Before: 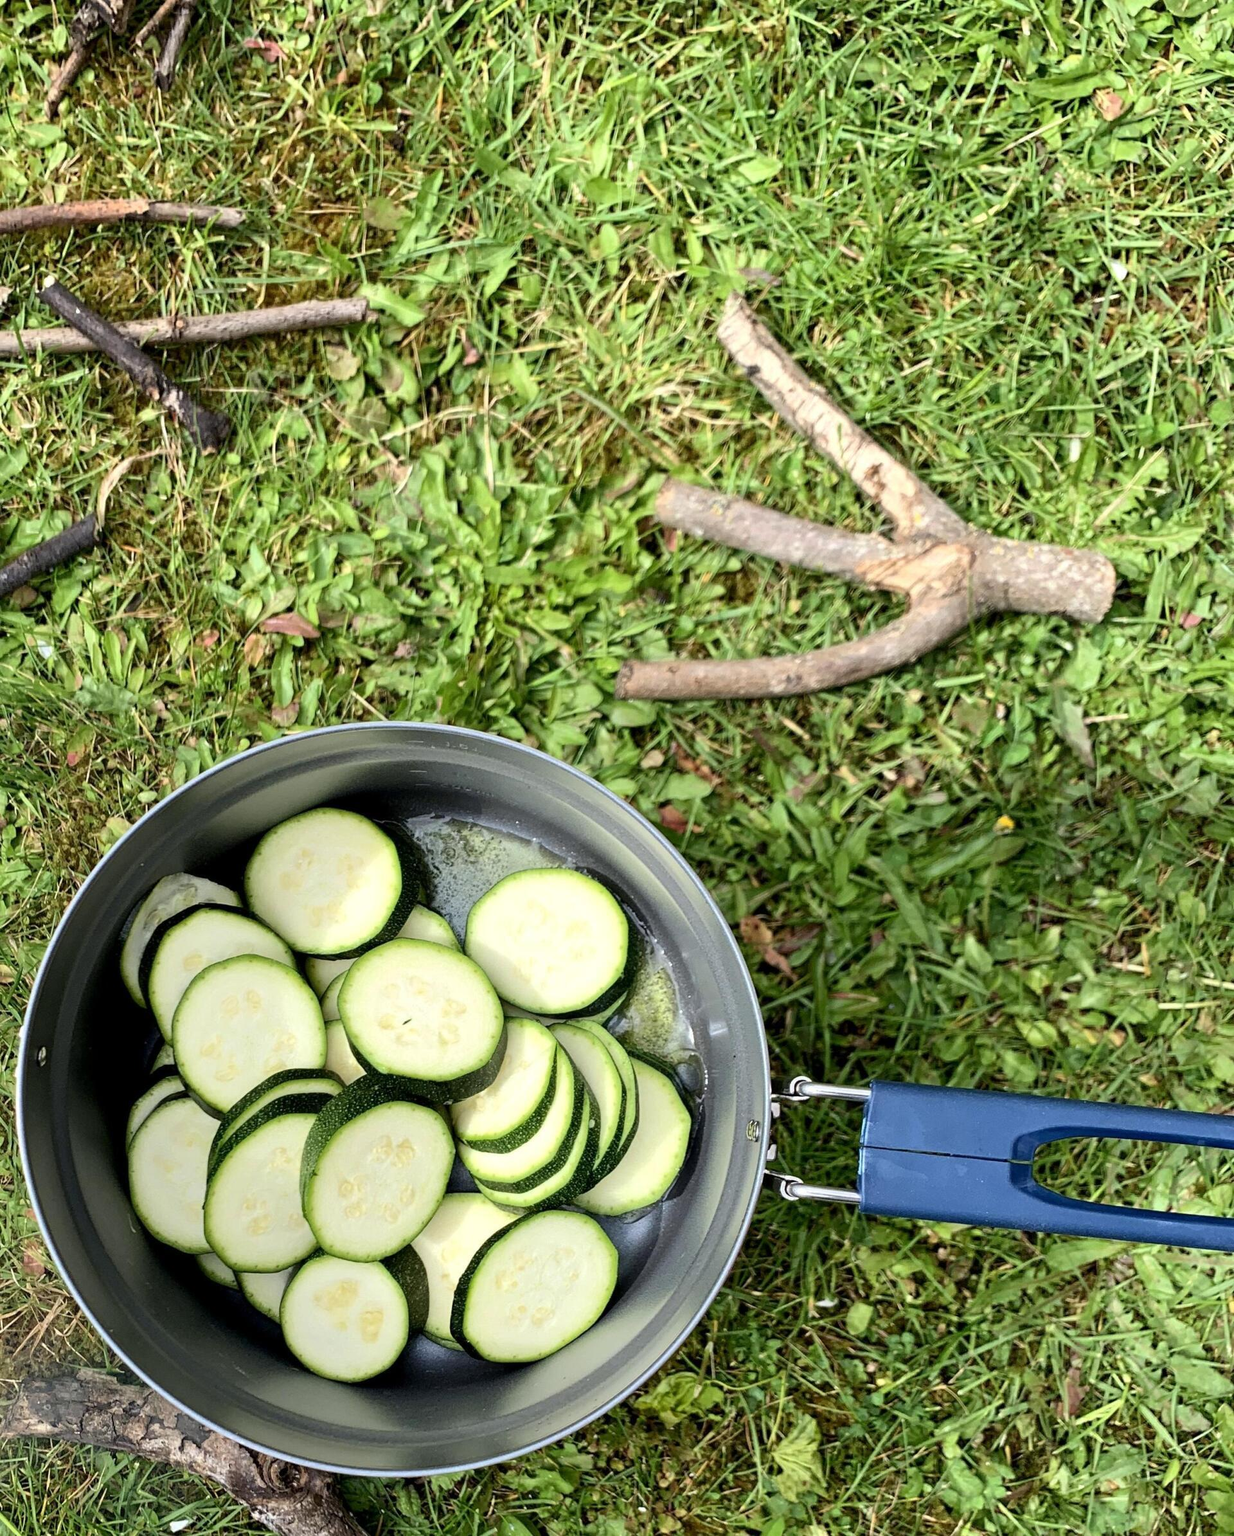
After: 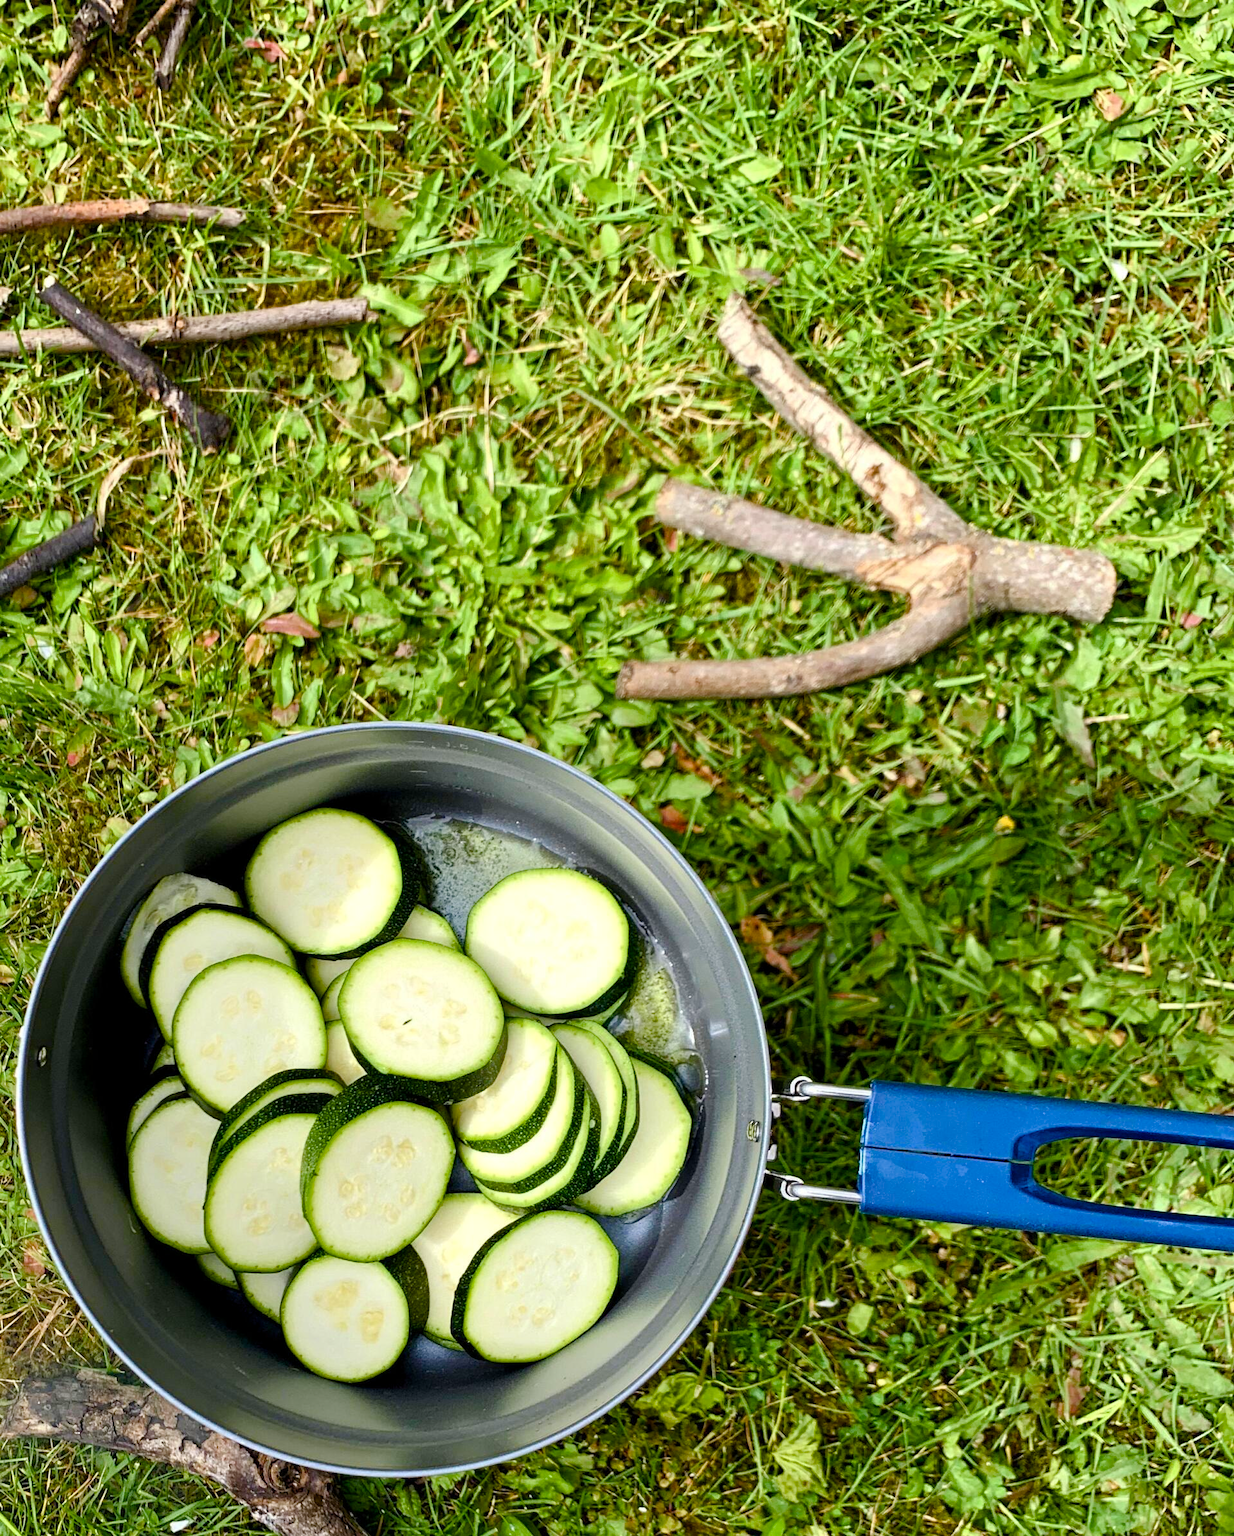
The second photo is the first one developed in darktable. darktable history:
color balance rgb: linear chroma grading › shadows -30.443%, linear chroma grading › global chroma 35.502%, perceptual saturation grading › global saturation 24.815%, perceptual saturation grading › highlights -50.818%, perceptual saturation grading › mid-tones 19.834%, perceptual saturation grading › shadows 62.008%
